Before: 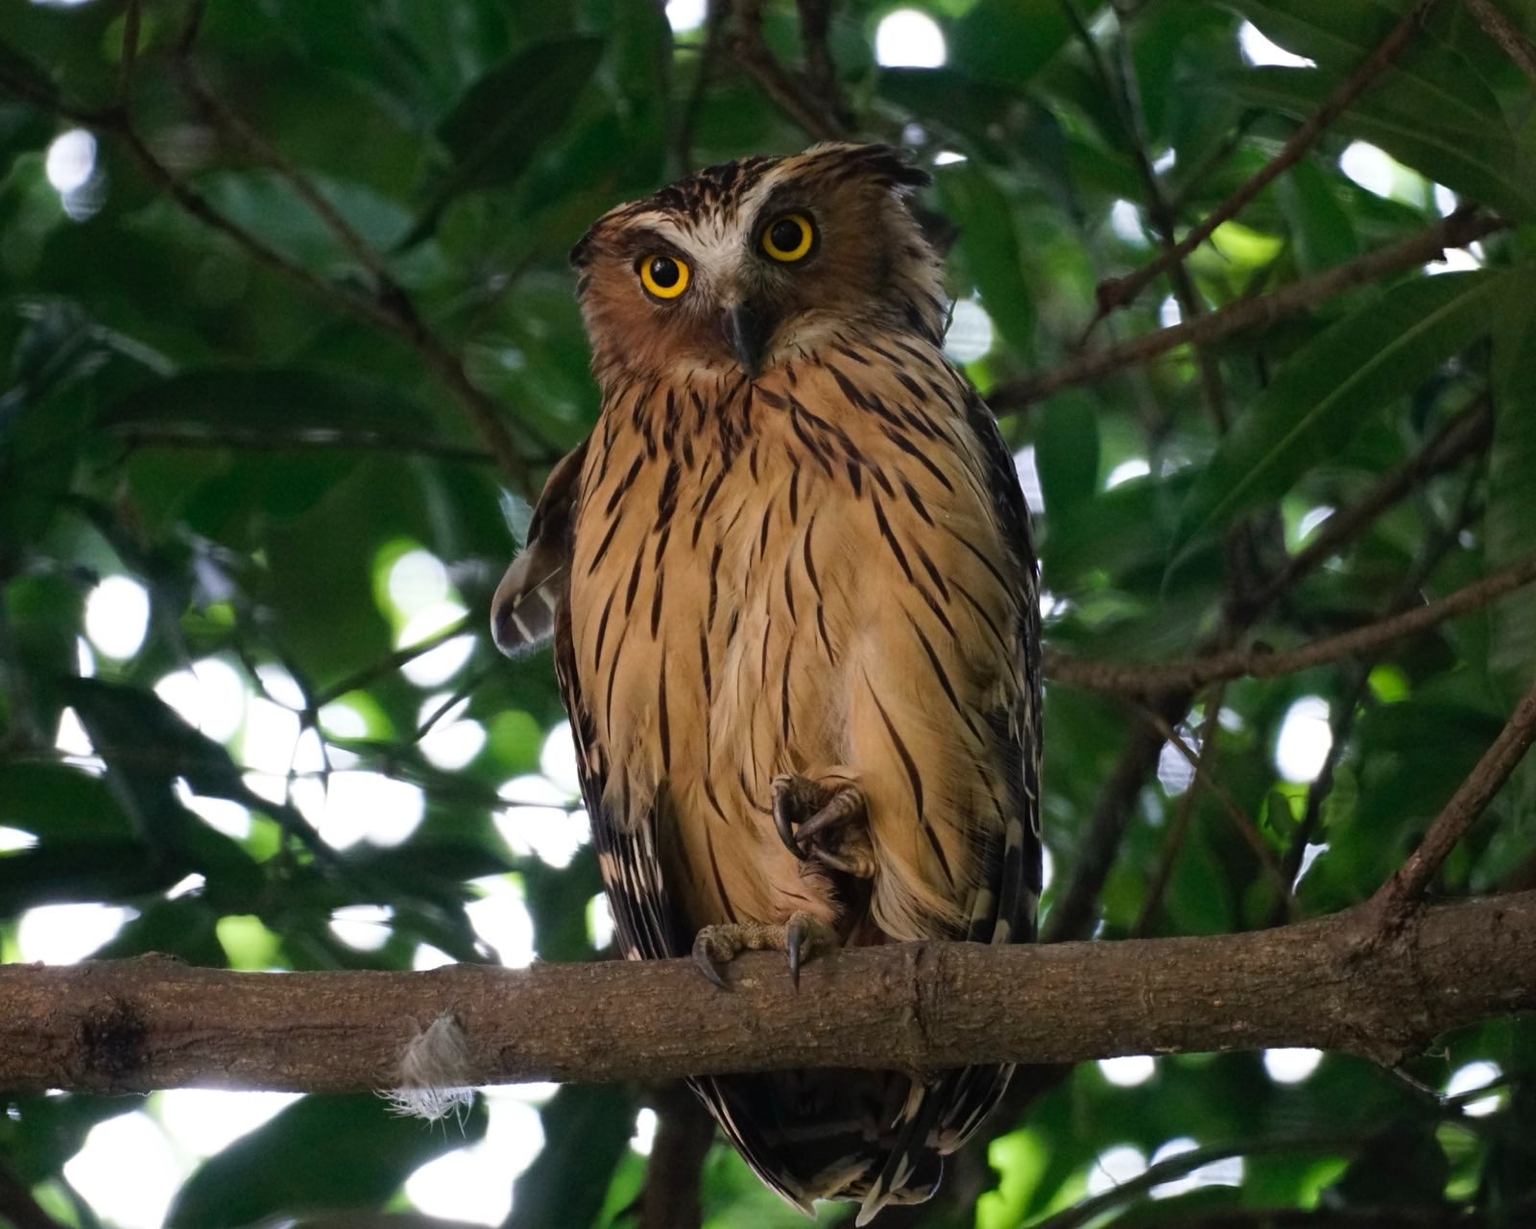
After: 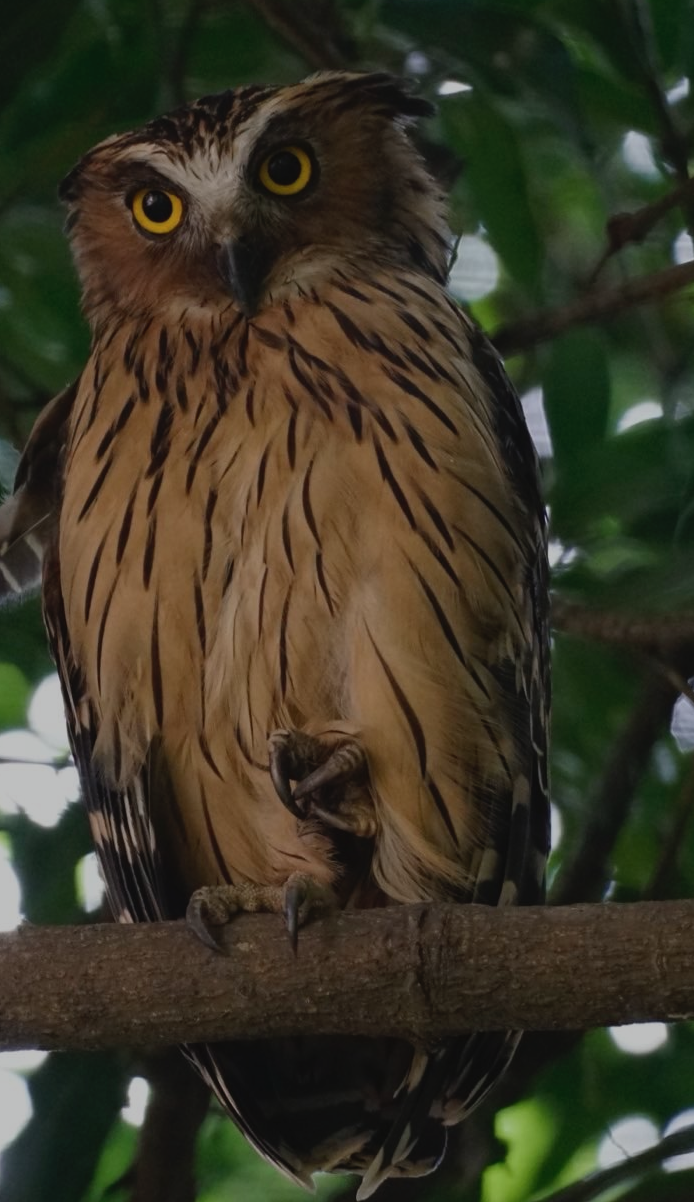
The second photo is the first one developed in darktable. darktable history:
contrast brightness saturation: contrast -0.08, brightness -0.04, saturation -0.11
exposure: black level correction 0, exposure -0.766 EV, compensate highlight preservation false
crop: left 33.452%, top 6.025%, right 23.155%
color correction: highlights a* -0.182, highlights b* -0.124
